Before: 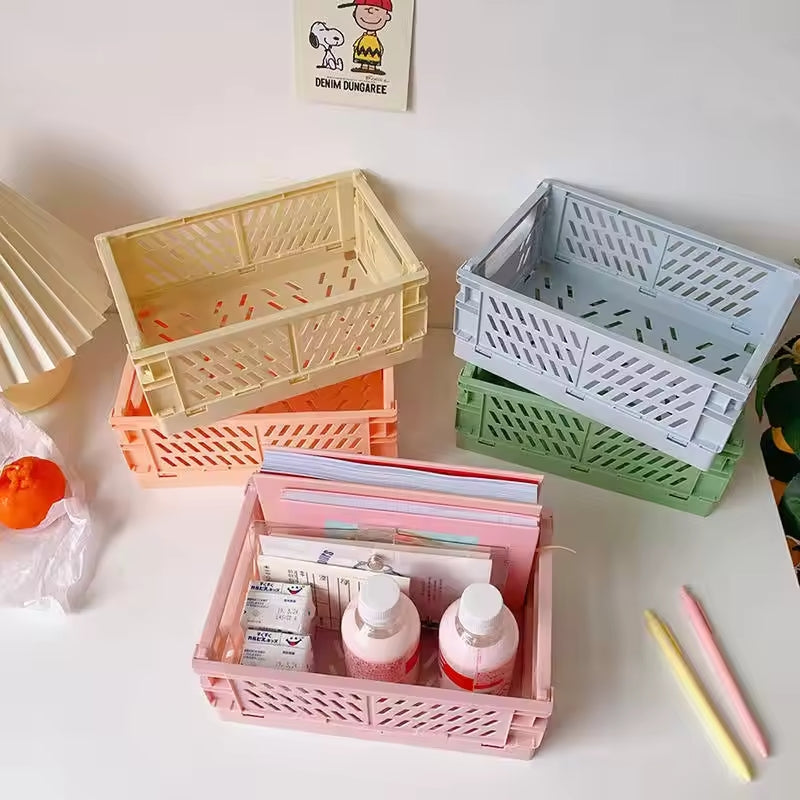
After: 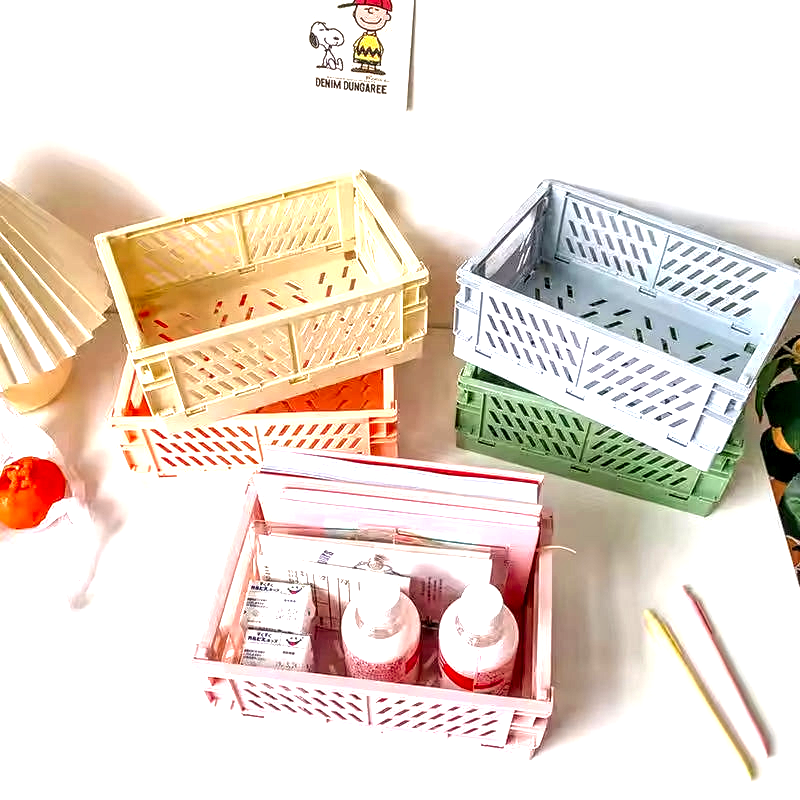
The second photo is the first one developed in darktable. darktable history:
local contrast: highlights 19%, detail 186%
exposure: black level correction 0, exposure 1.173 EV, compensate exposure bias true, compensate highlight preservation false
